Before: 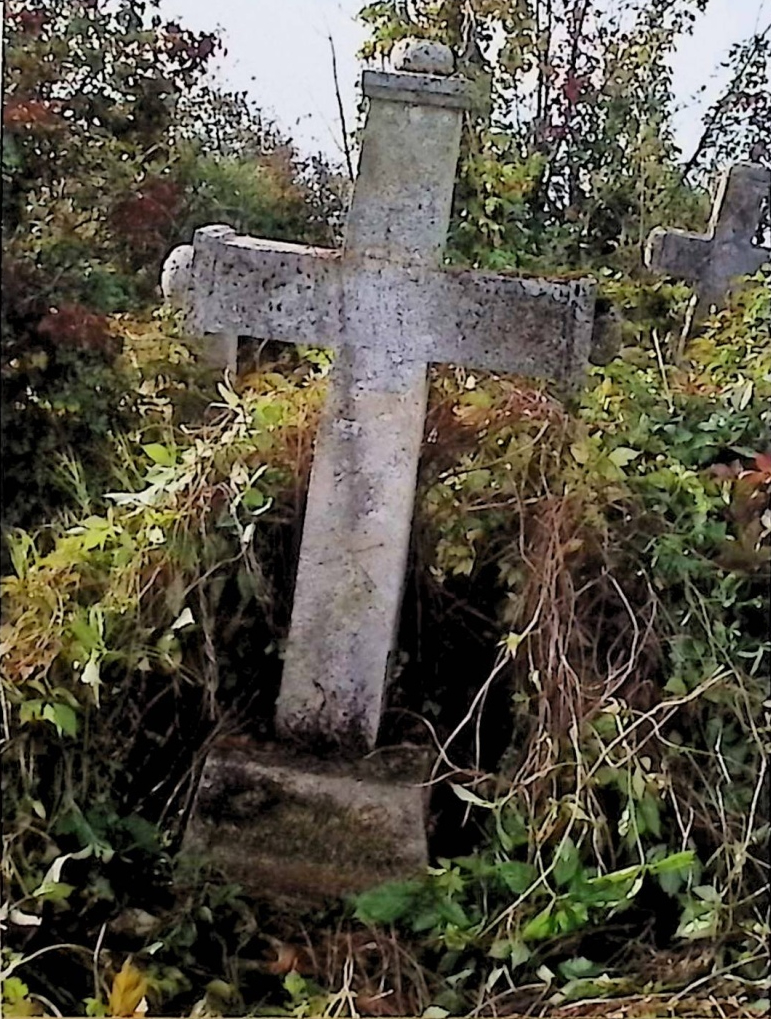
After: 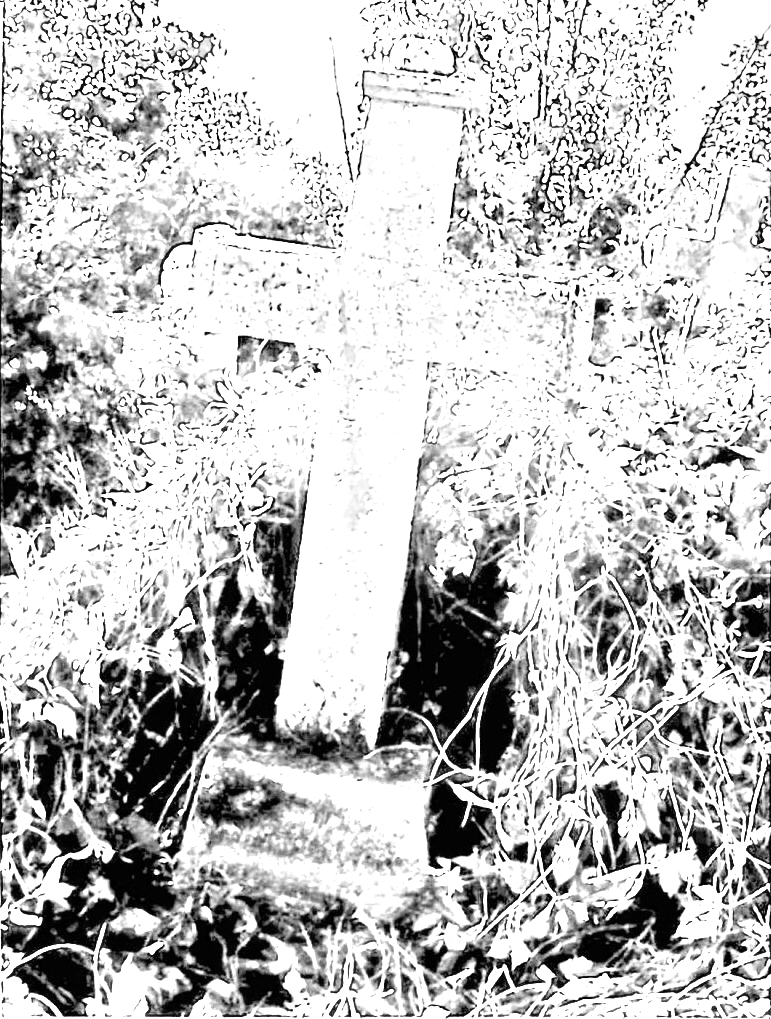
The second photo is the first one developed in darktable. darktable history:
white balance: red 8, blue 8
monochrome: on, module defaults
